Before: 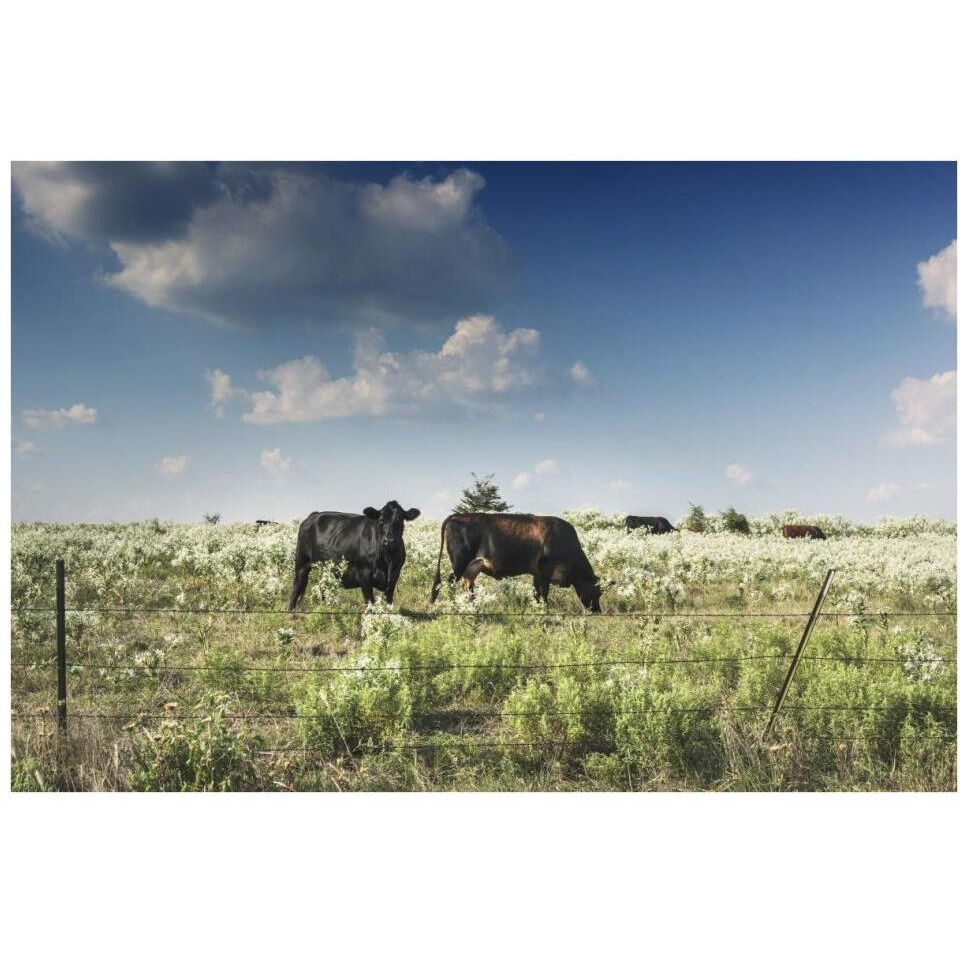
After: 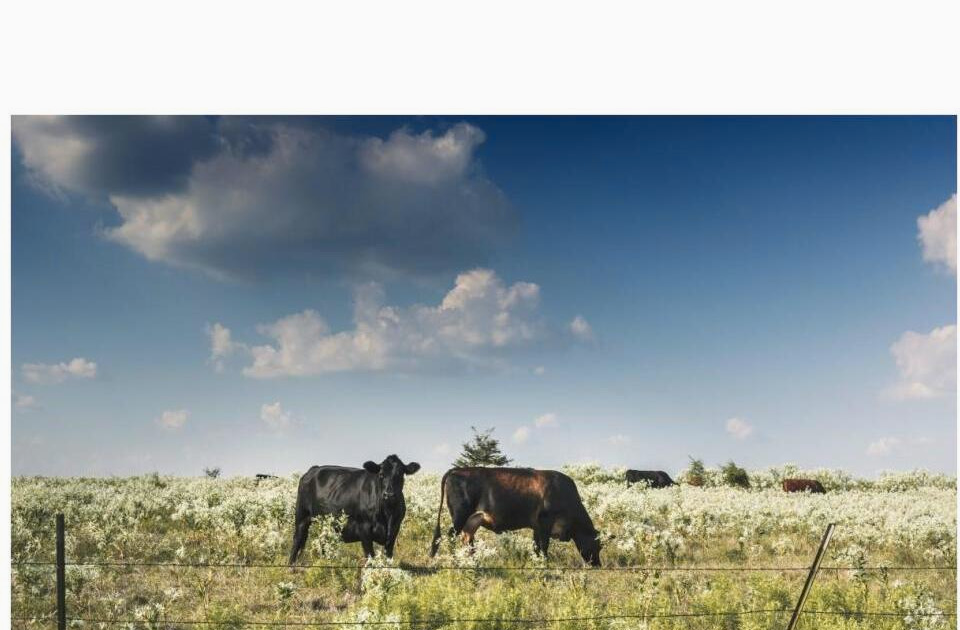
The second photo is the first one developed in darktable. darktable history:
exposure: exposure -0.064 EV, compensate highlight preservation false
crop and rotate: top 4.848%, bottom 29.503%
color zones: curves: ch1 [(0.239, 0.552) (0.75, 0.5)]; ch2 [(0.25, 0.462) (0.749, 0.457)], mix 25.94%
